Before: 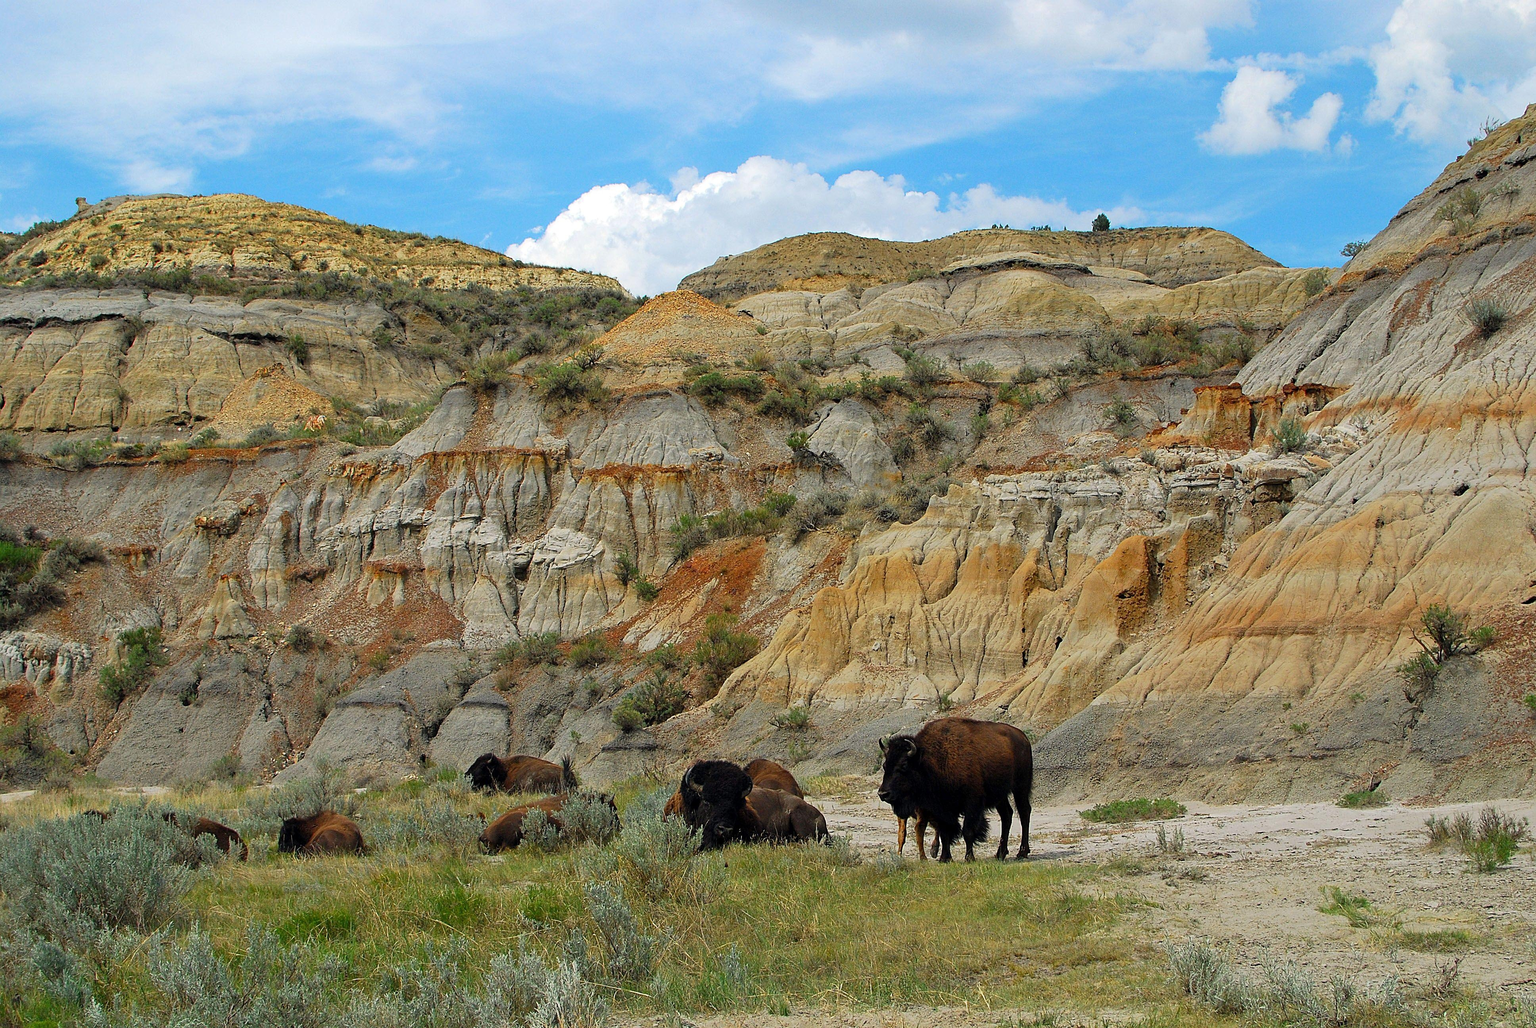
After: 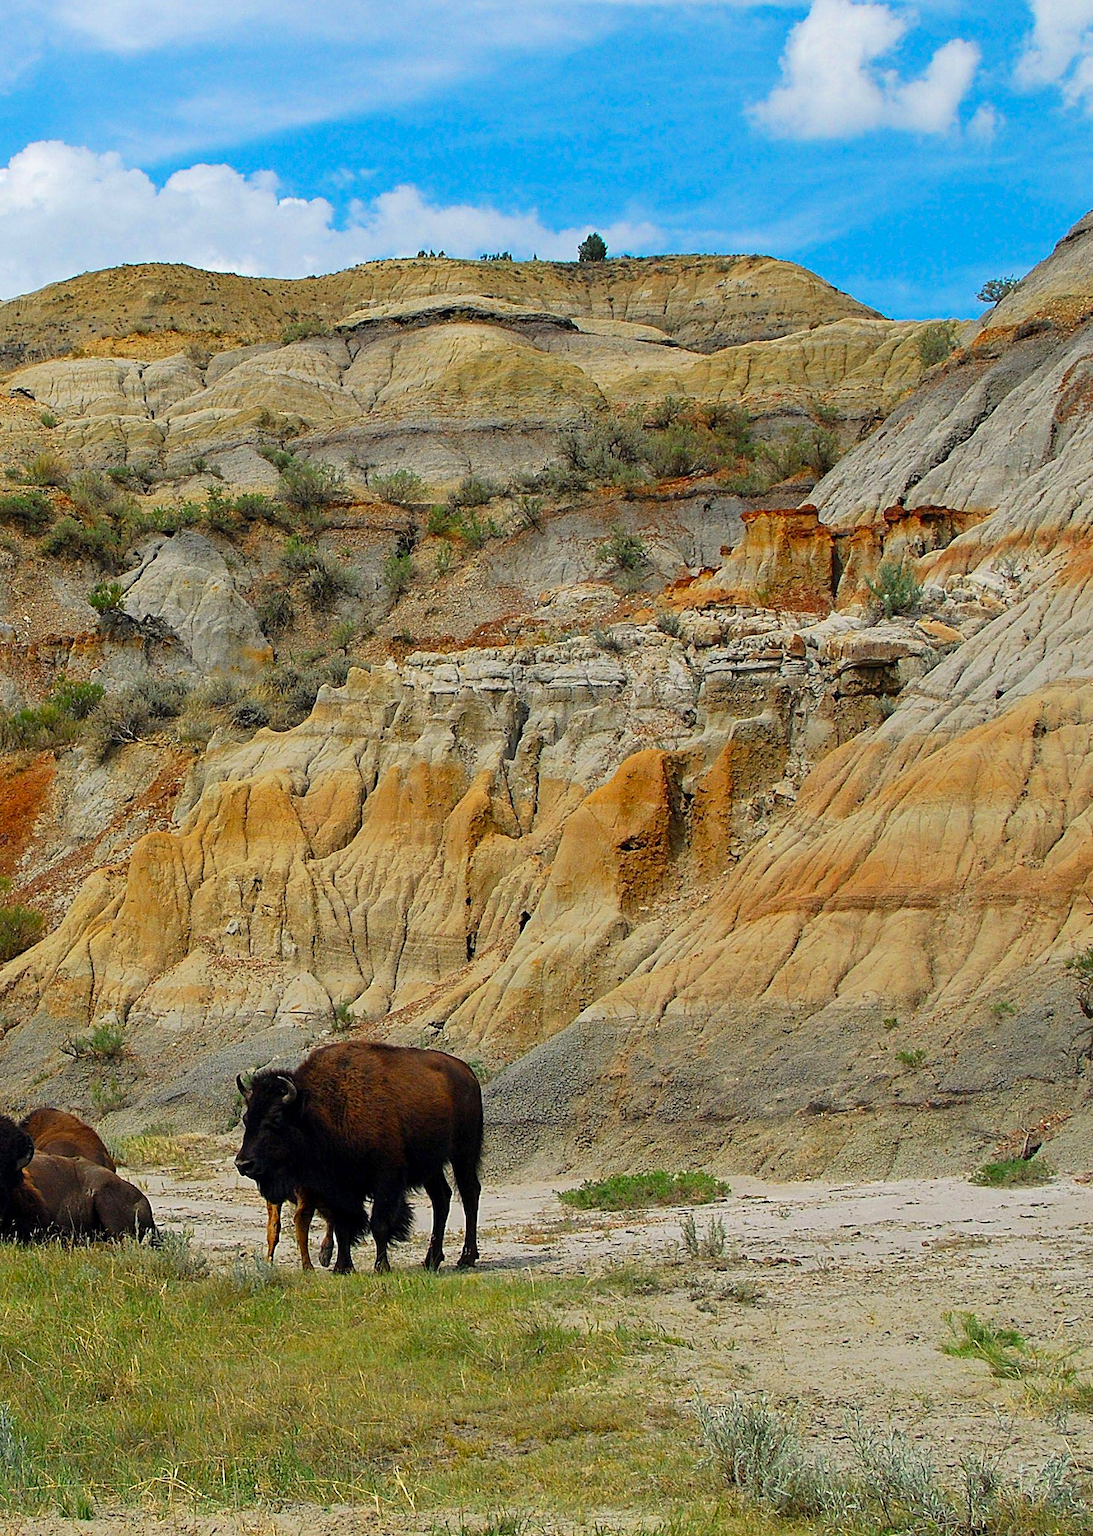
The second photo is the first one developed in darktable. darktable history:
color zones: curves: ch0 [(0, 0.613) (0.01, 0.613) (0.245, 0.448) (0.498, 0.529) (0.642, 0.665) (0.879, 0.777) (0.99, 0.613)]; ch1 [(0, 0) (0.143, 0) (0.286, 0) (0.429, 0) (0.571, 0) (0.714, 0) (0.857, 0)], mix -121.96%
crop: left 47.628%, top 6.643%, right 7.874%
